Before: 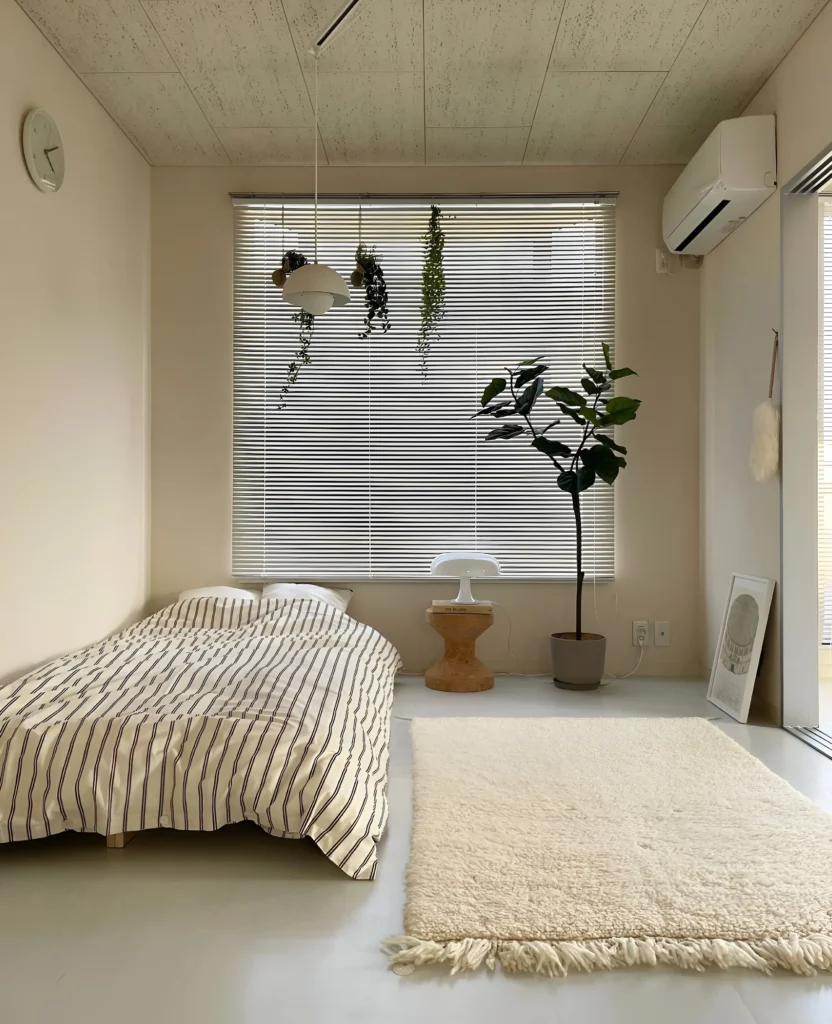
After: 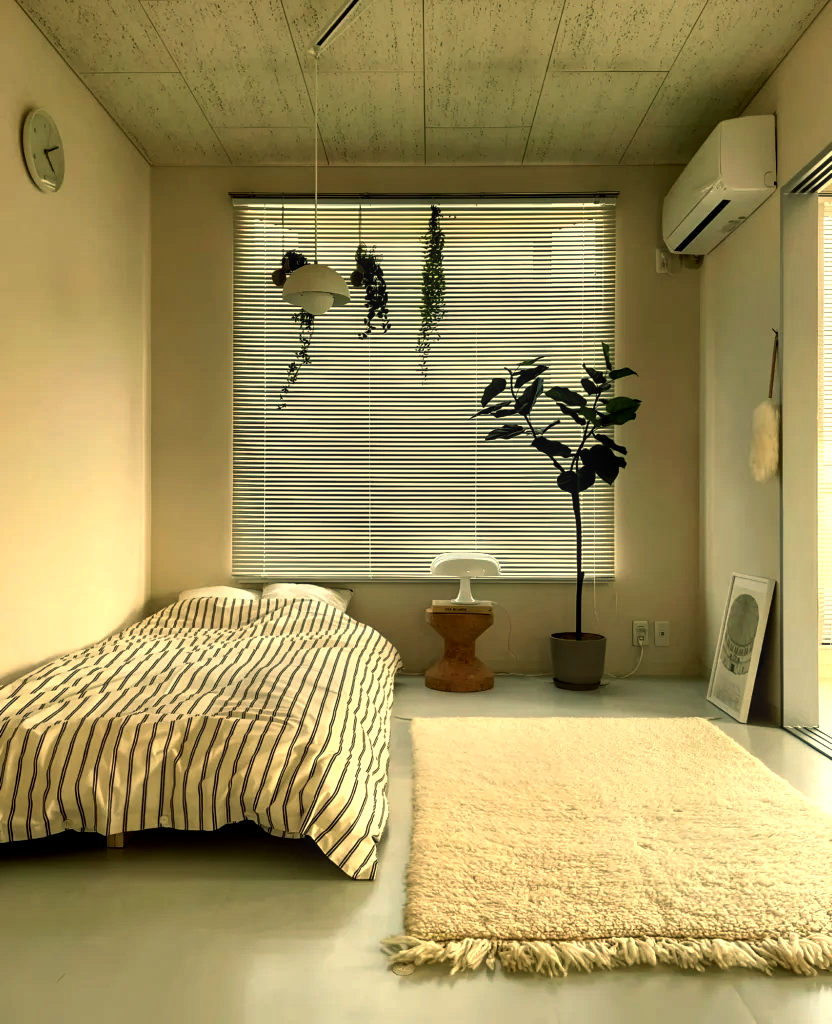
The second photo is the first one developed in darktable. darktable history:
local contrast: on, module defaults
color balance: mode lift, gamma, gain (sRGB), lift [1.014, 0.966, 0.918, 0.87], gamma [0.86, 0.734, 0.918, 0.976], gain [1.063, 1.13, 1.063, 0.86]
